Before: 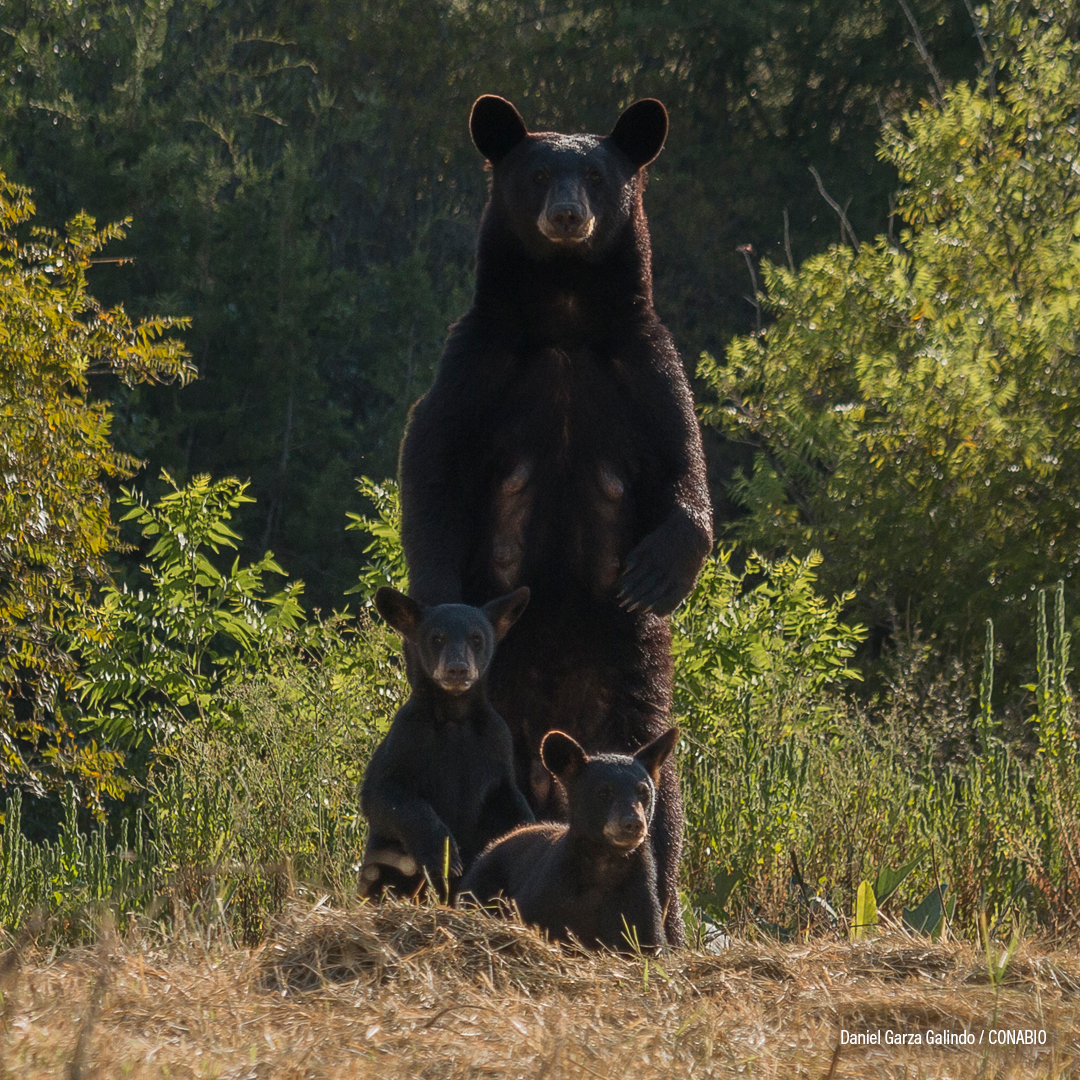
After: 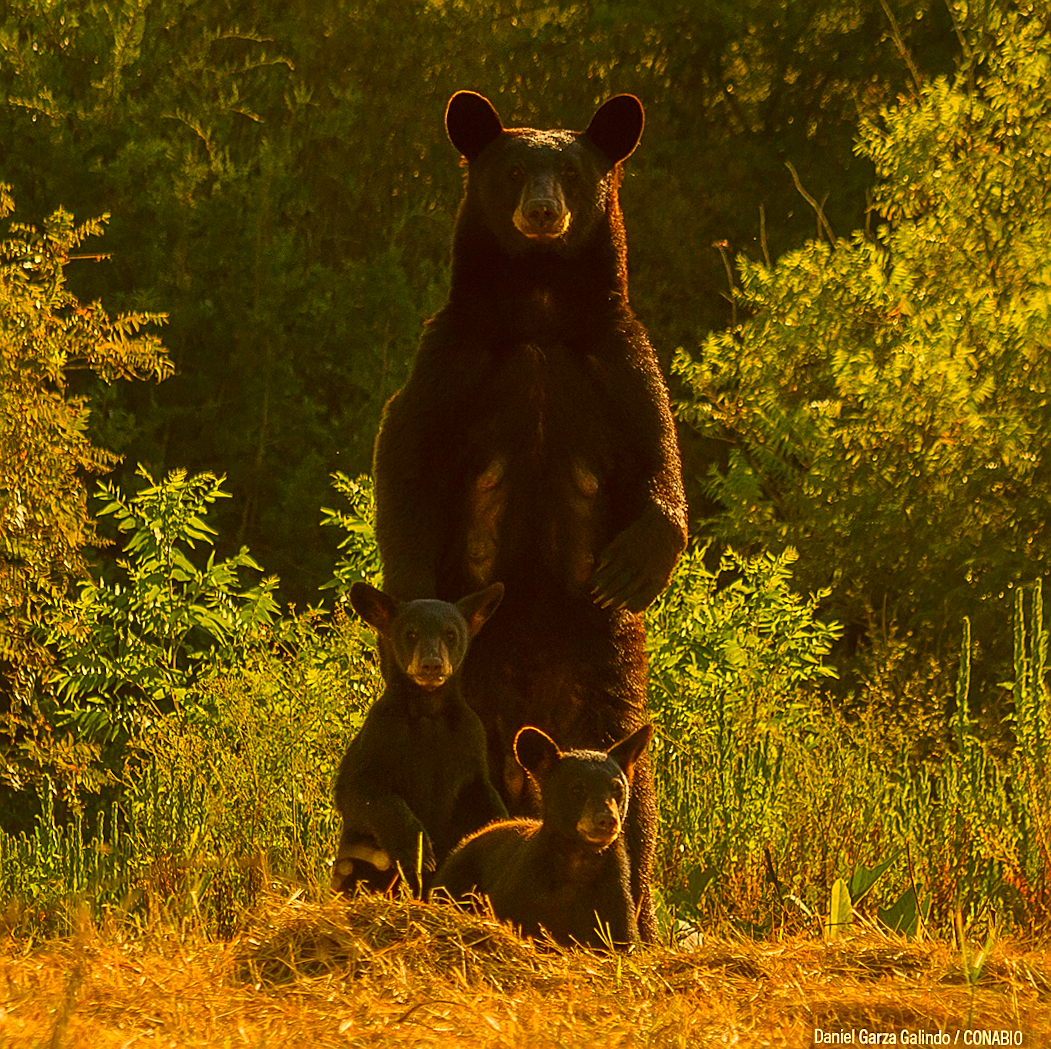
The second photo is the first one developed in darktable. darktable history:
crop: left 1.743%, right 0.268%, bottom 2.011%
rotate and perspective: rotation 0.192°, lens shift (horizontal) -0.015, crop left 0.005, crop right 0.996, crop top 0.006, crop bottom 0.99
color correction: highlights a* 10.44, highlights b* 30.04, shadows a* 2.73, shadows b* 17.51, saturation 1.72
sharpen: on, module defaults
exposure: exposure 0.217 EV, compensate highlight preservation false
